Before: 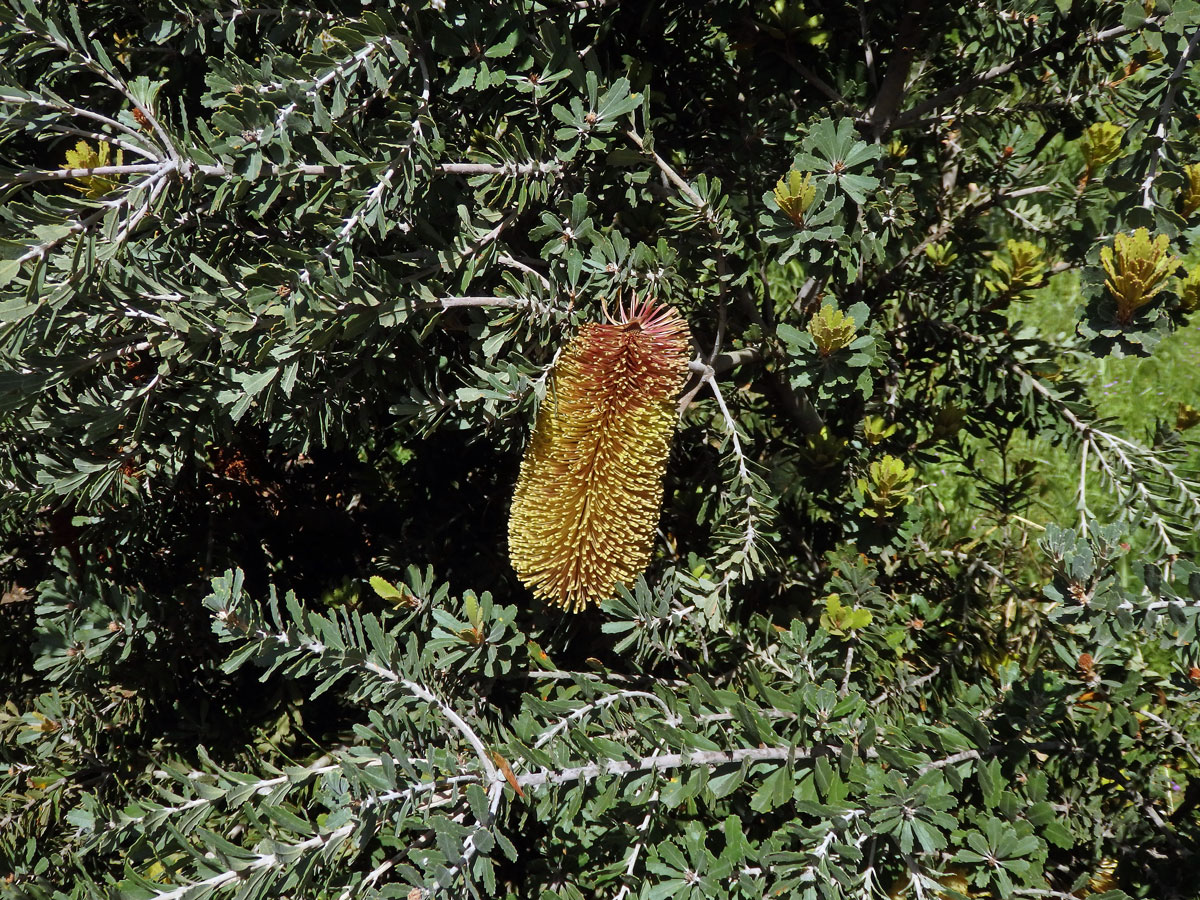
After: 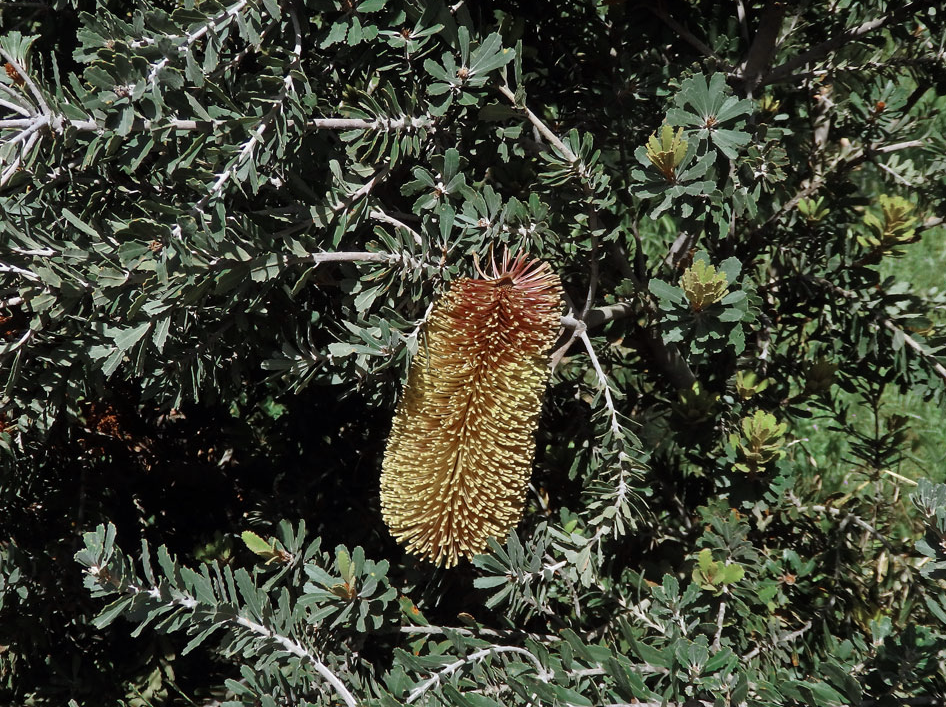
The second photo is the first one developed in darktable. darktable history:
color zones: curves: ch0 [(0, 0.5) (0.125, 0.4) (0.25, 0.5) (0.375, 0.4) (0.5, 0.4) (0.625, 0.35) (0.75, 0.35) (0.875, 0.5)]; ch1 [(0, 0.35) (0.125, 0.45) (0.25, 0.35) (0.375, 0.35) (0.5, 0.35) (0.625, 0.35) (0.75, 0.45) (0.875, 0.35)]; ch2 [(0, 0.6) (0.125, 0.5) (0.25, 0.5) (0.375, 0.6) (0.5, 0.6) (0.625, 0.5) (0.75, 0.5) (0.875, 0.5)]
crop and rotate: left 10.75%, top 5.11%, right 10.354%, bottom 16.317%
